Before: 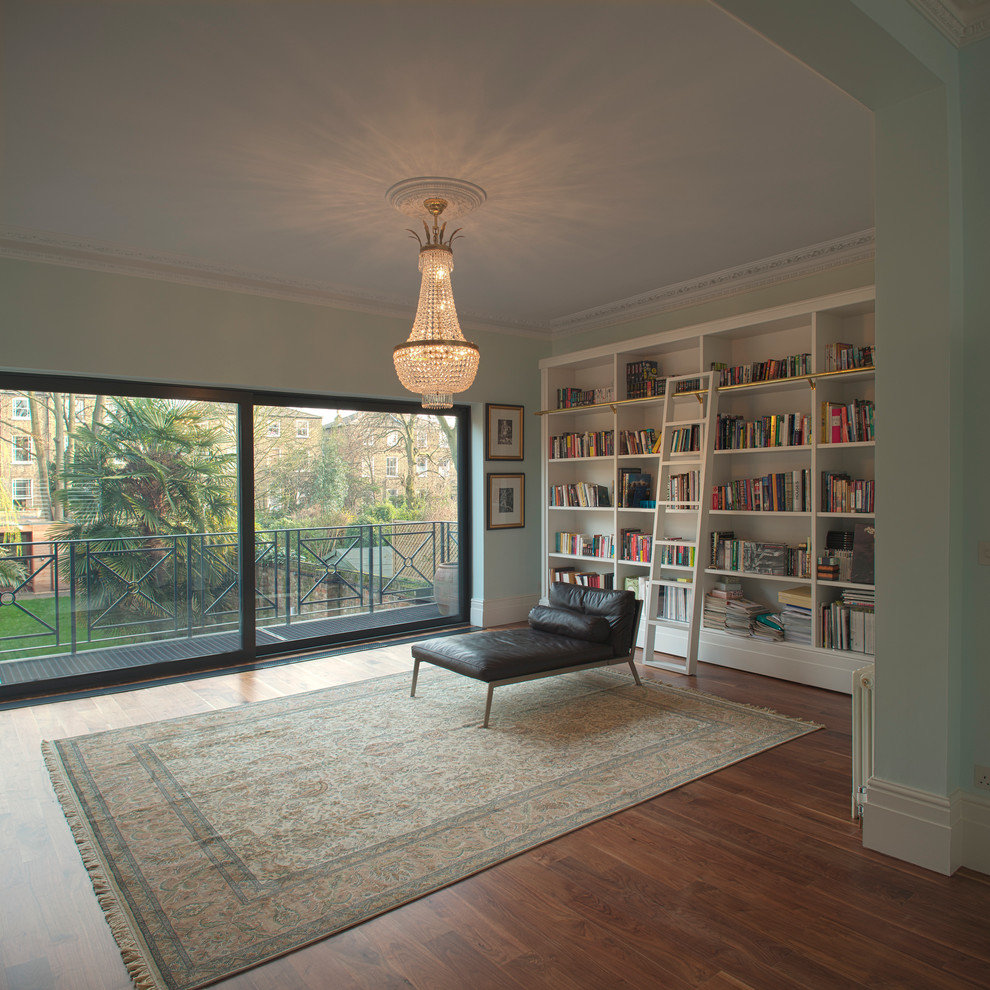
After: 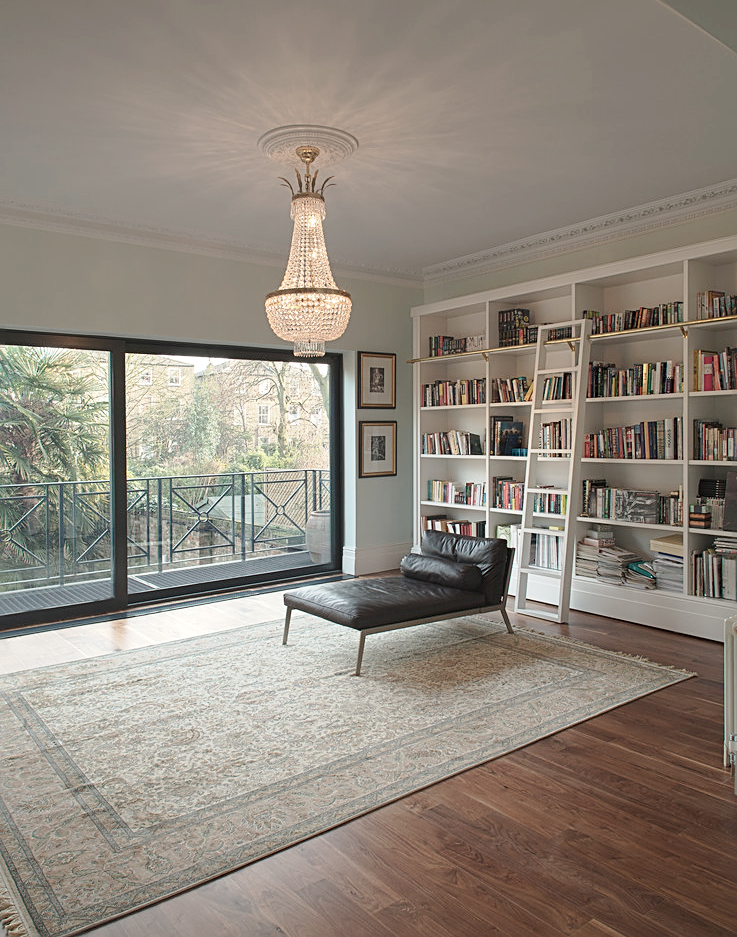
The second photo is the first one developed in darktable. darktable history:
tone curve: curves: ch0 [(0, 0) (0.003, 0.004) (0.011, 0.015) (0.025, 0.033) (0.044, 0.058) (0.069, 0.091) (0.1, 0.131) (0.136, 0.178) (0.177, 0.232) (0.224, 0.294) (0.277, 0.362) (0.335, 0.434) (0.399, 0.512) (0.468, 0.582) (0.543, 0.646) (0.623, 0.713) (0.709, 0.783) (0.801, 0.876) (0.898, 0.938) (1, 1)], preserve colors none
sharpen: amount 0.491
crop and rotate: left 12.992%, top 5.282%, right 12.522%
contrast brightness saturation: contrast 0.103, saturation -0.291
